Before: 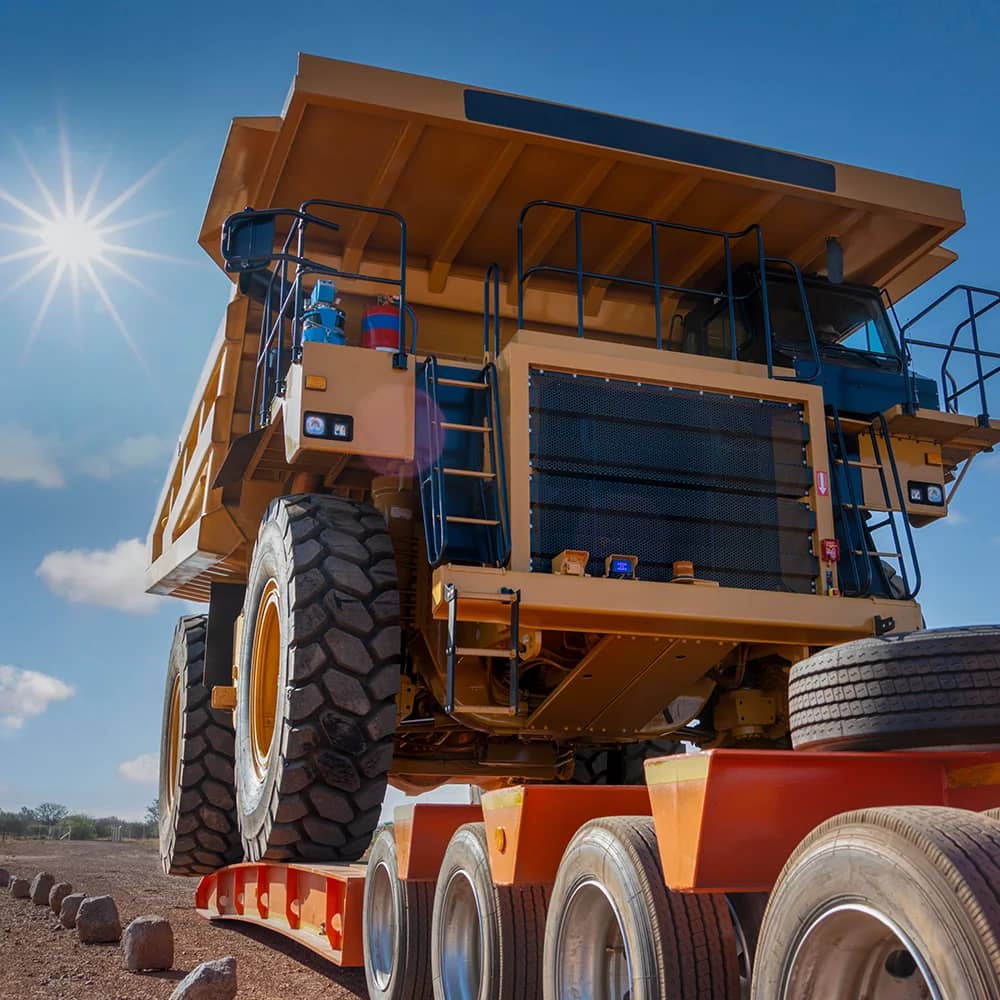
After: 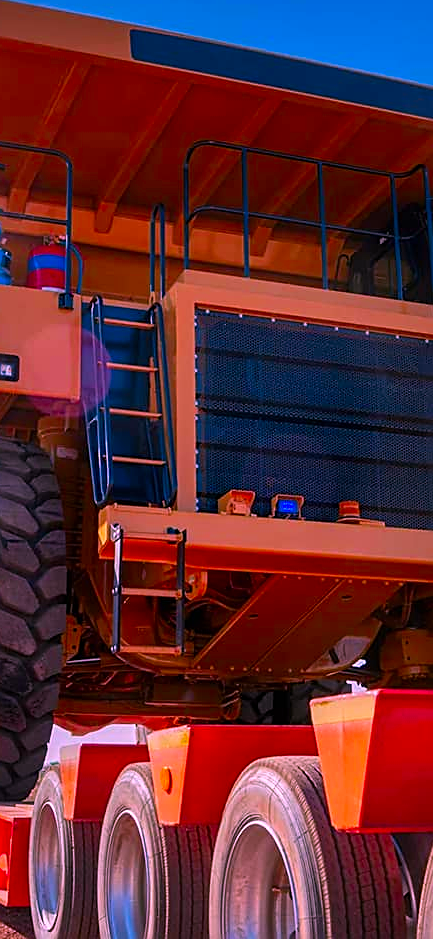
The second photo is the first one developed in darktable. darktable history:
color correction: highlights a* 19.5, highlights b* -11.53, saturation 1.69
crop: left 33.452%, top 6.025%, right 23.155%
sharpen: on, module defaults
